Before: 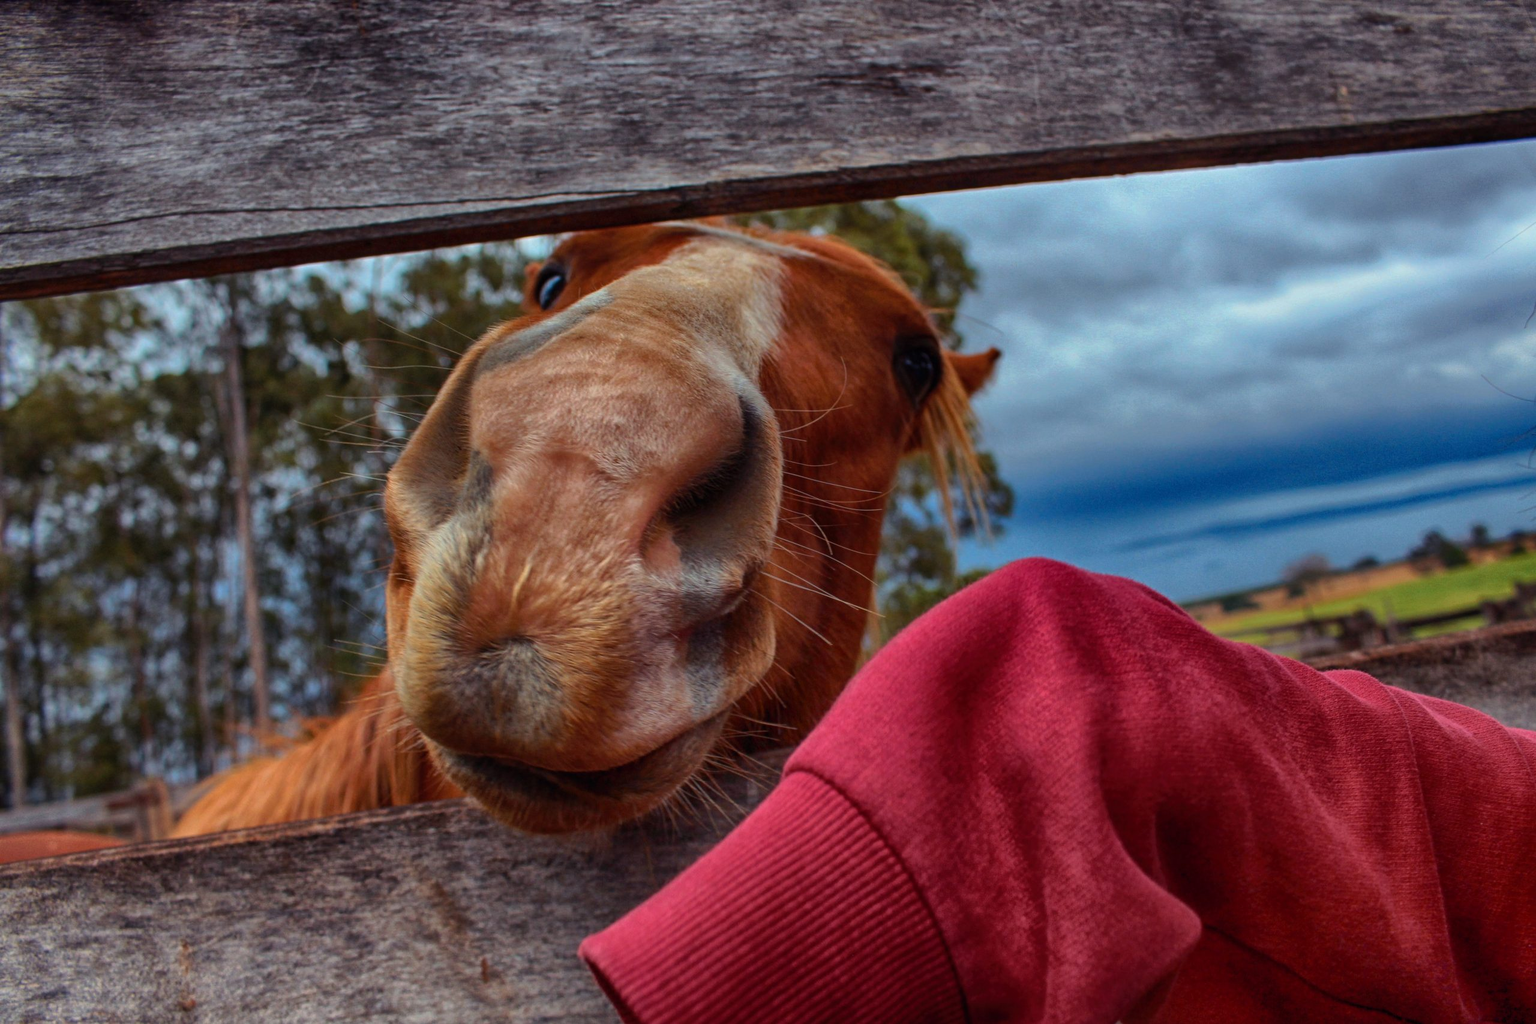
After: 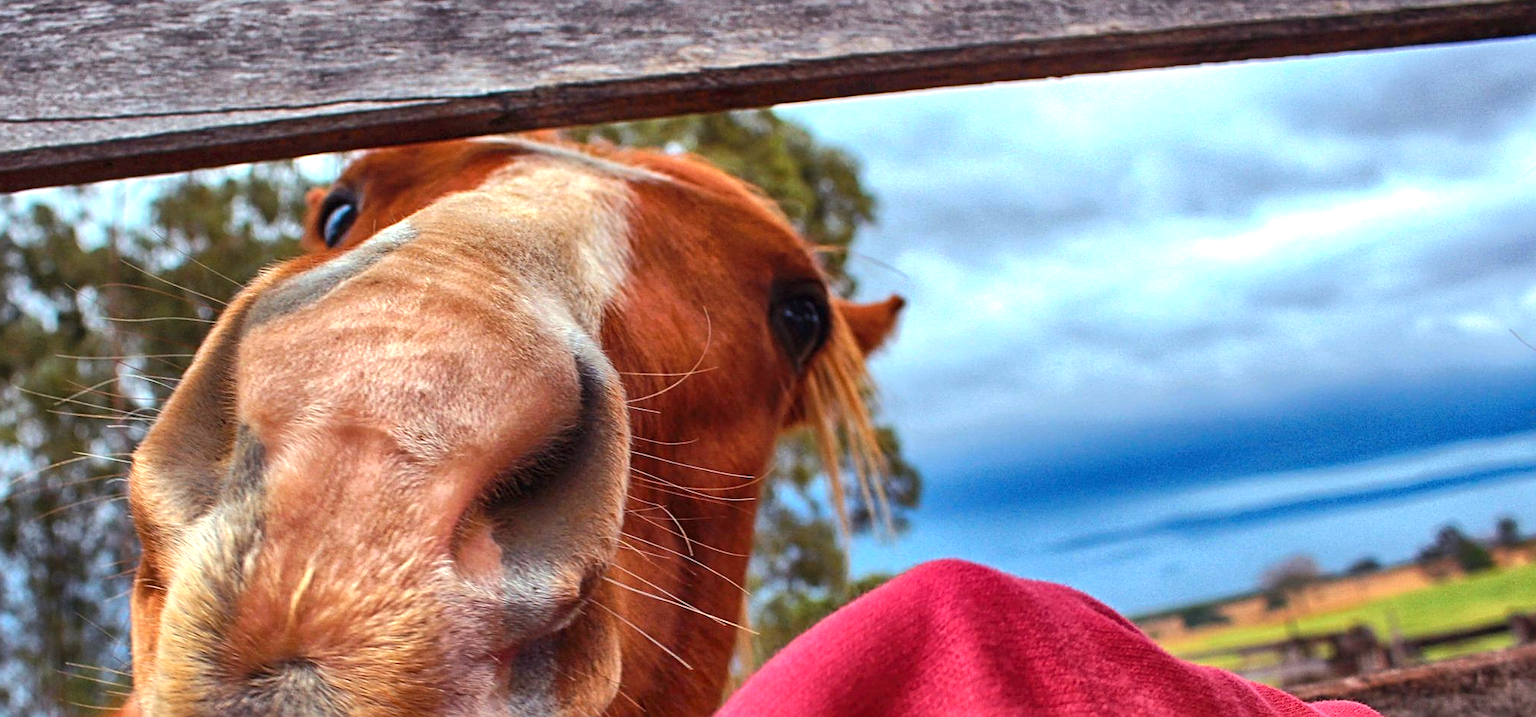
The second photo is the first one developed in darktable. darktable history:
exposure: black level correction 0, exposure 1.2 EV, compensate highlight preservation false
crop: left 18.38%, top 11.092%, right 2.134%, bottom 33.217%
sharpen: on, module defaults
